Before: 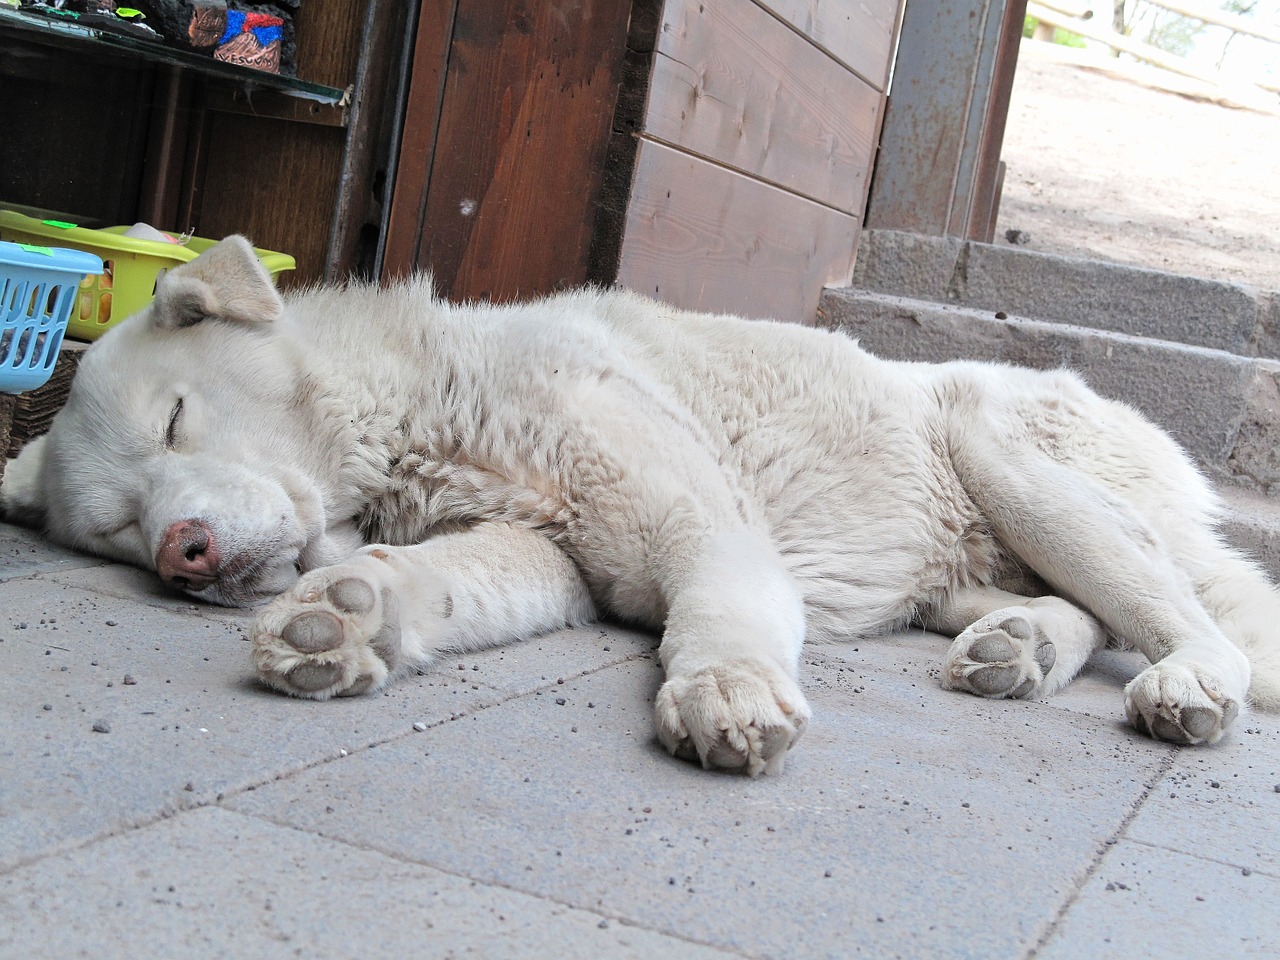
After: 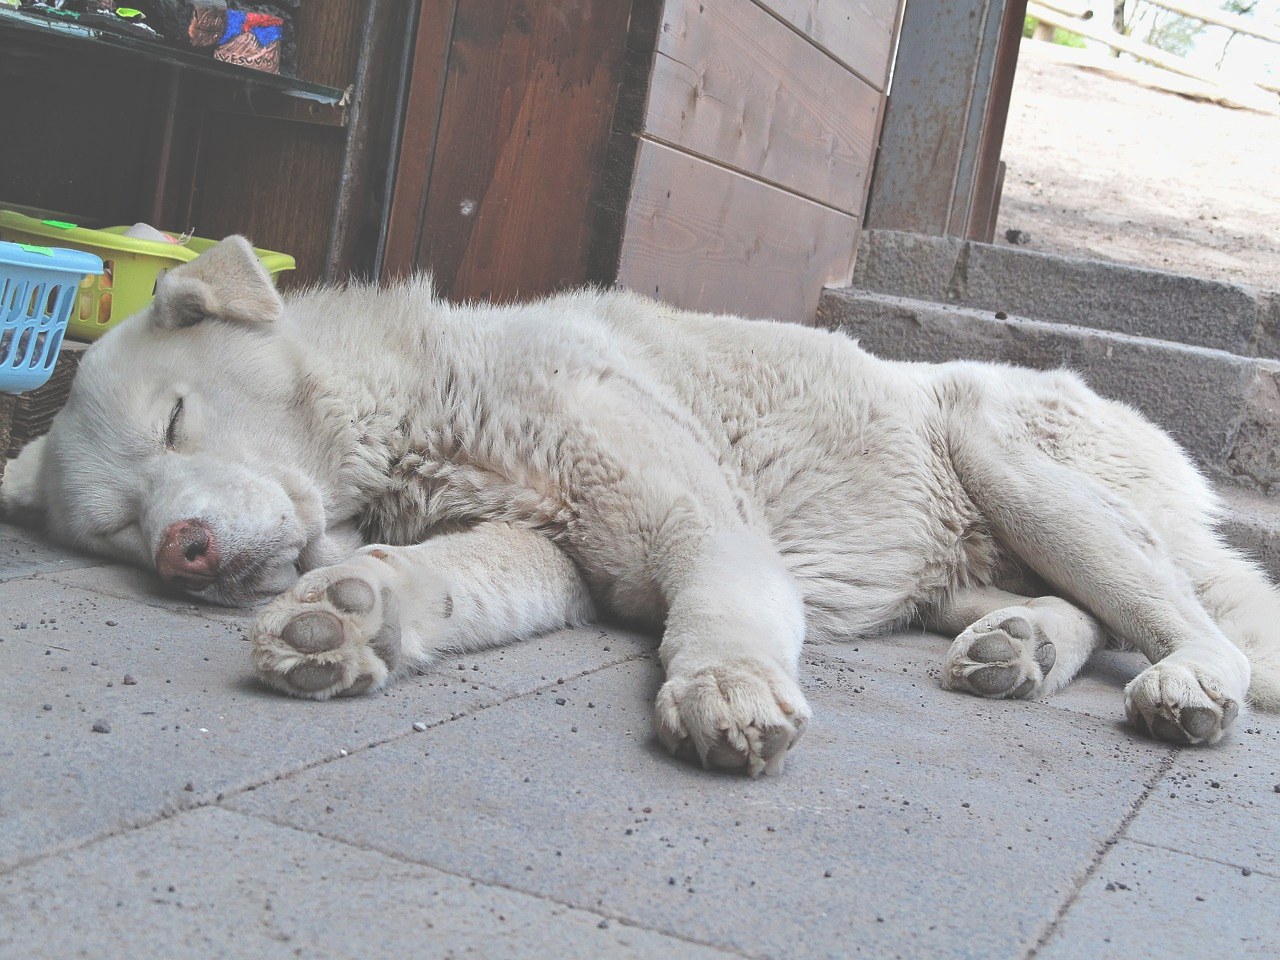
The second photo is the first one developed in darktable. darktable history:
shadows and highlights: soften with gaussian
exposure: black level correction -0.063, exposure -0.049 EV, compensate exposure bias true, compensate highlight preservation false
